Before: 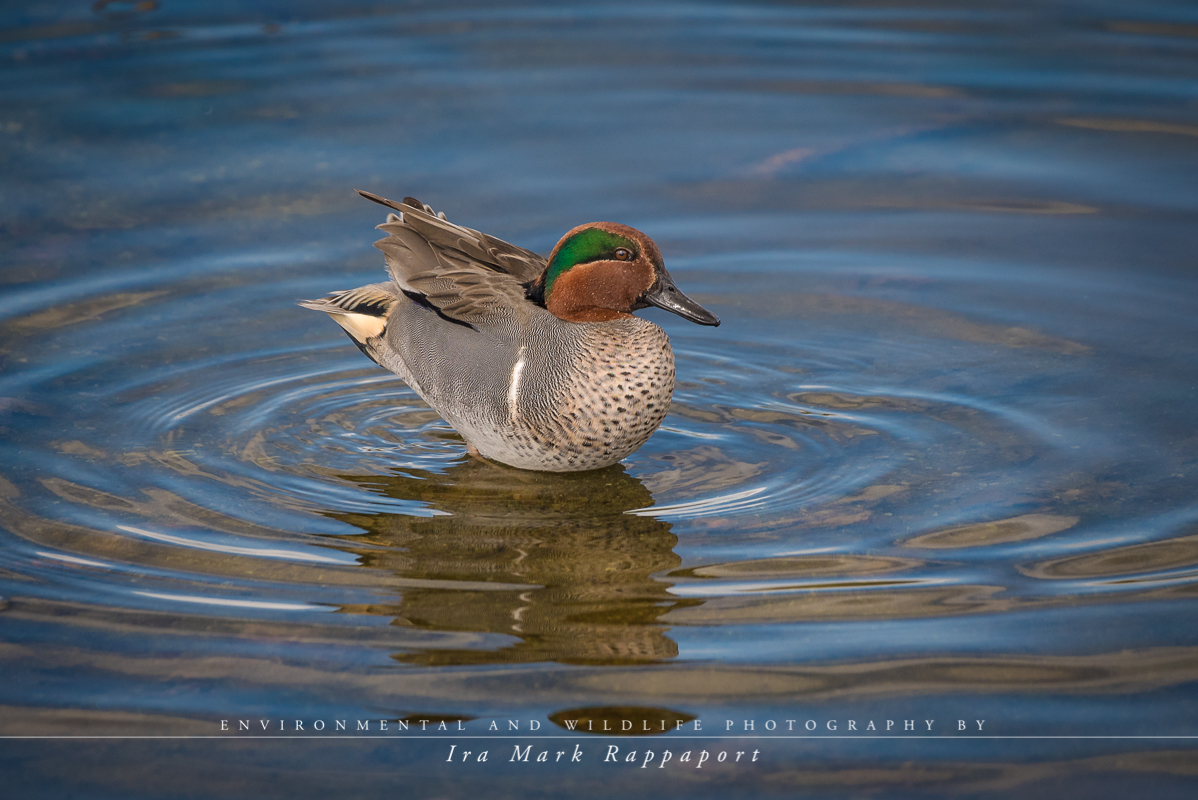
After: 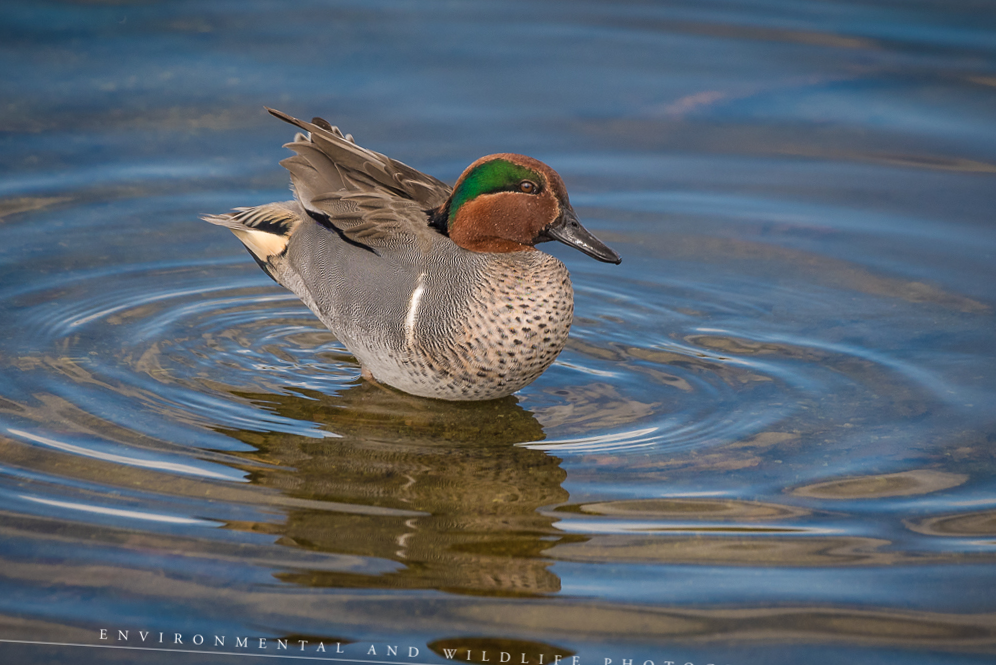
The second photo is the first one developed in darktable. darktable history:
crop and rotate: angle -3.27°, left 5.211%, top 5.211%, right 4.607%, bottom 4.607%
